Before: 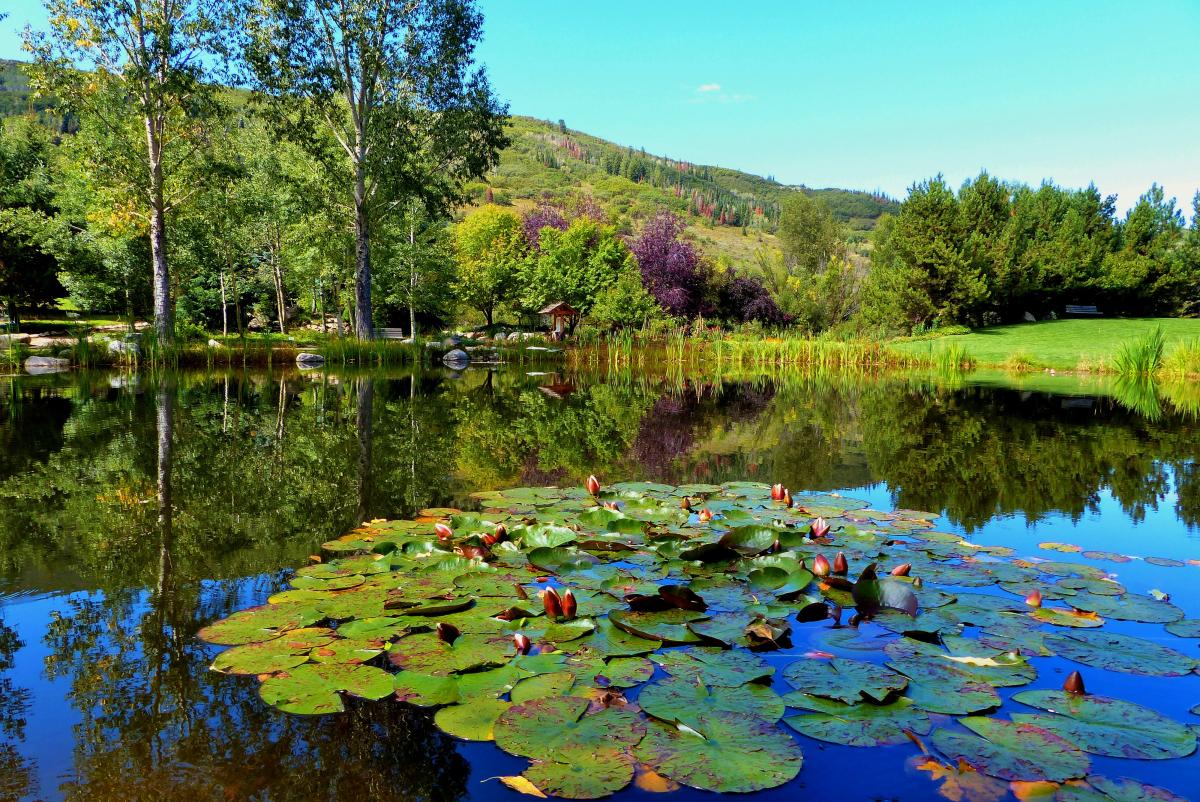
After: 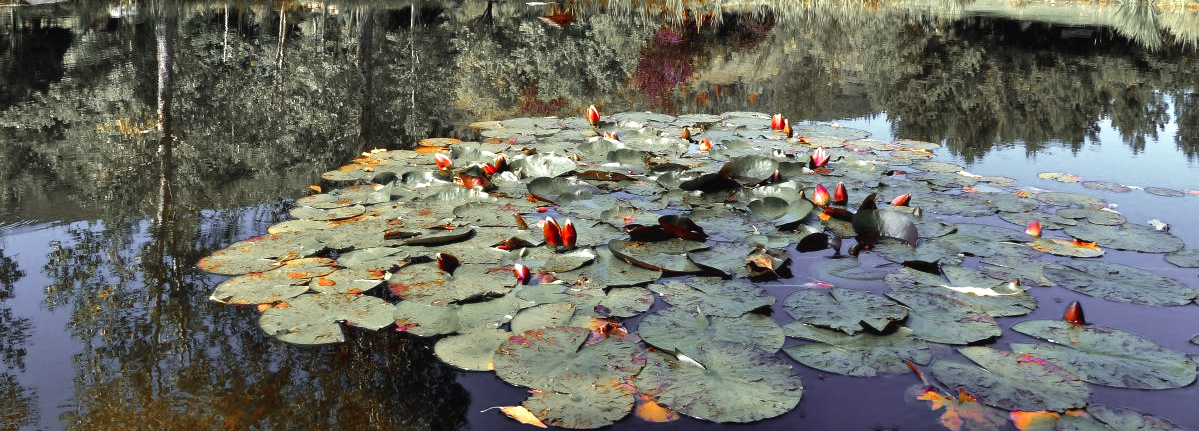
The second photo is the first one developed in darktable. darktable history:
color zones: curves: ch1 [(0, 0.638) (0.193, 0.442) (0.286, 0.15) (0.429, 0.14) (0.571, 0.142) (0.714, 0.154) (0.857, 0.175) (1, 0.638)]
exposure: black level correction -0.002, exposure 0.54 EV, compensate highlight preservation false
crop and rotate: top 46.237%
